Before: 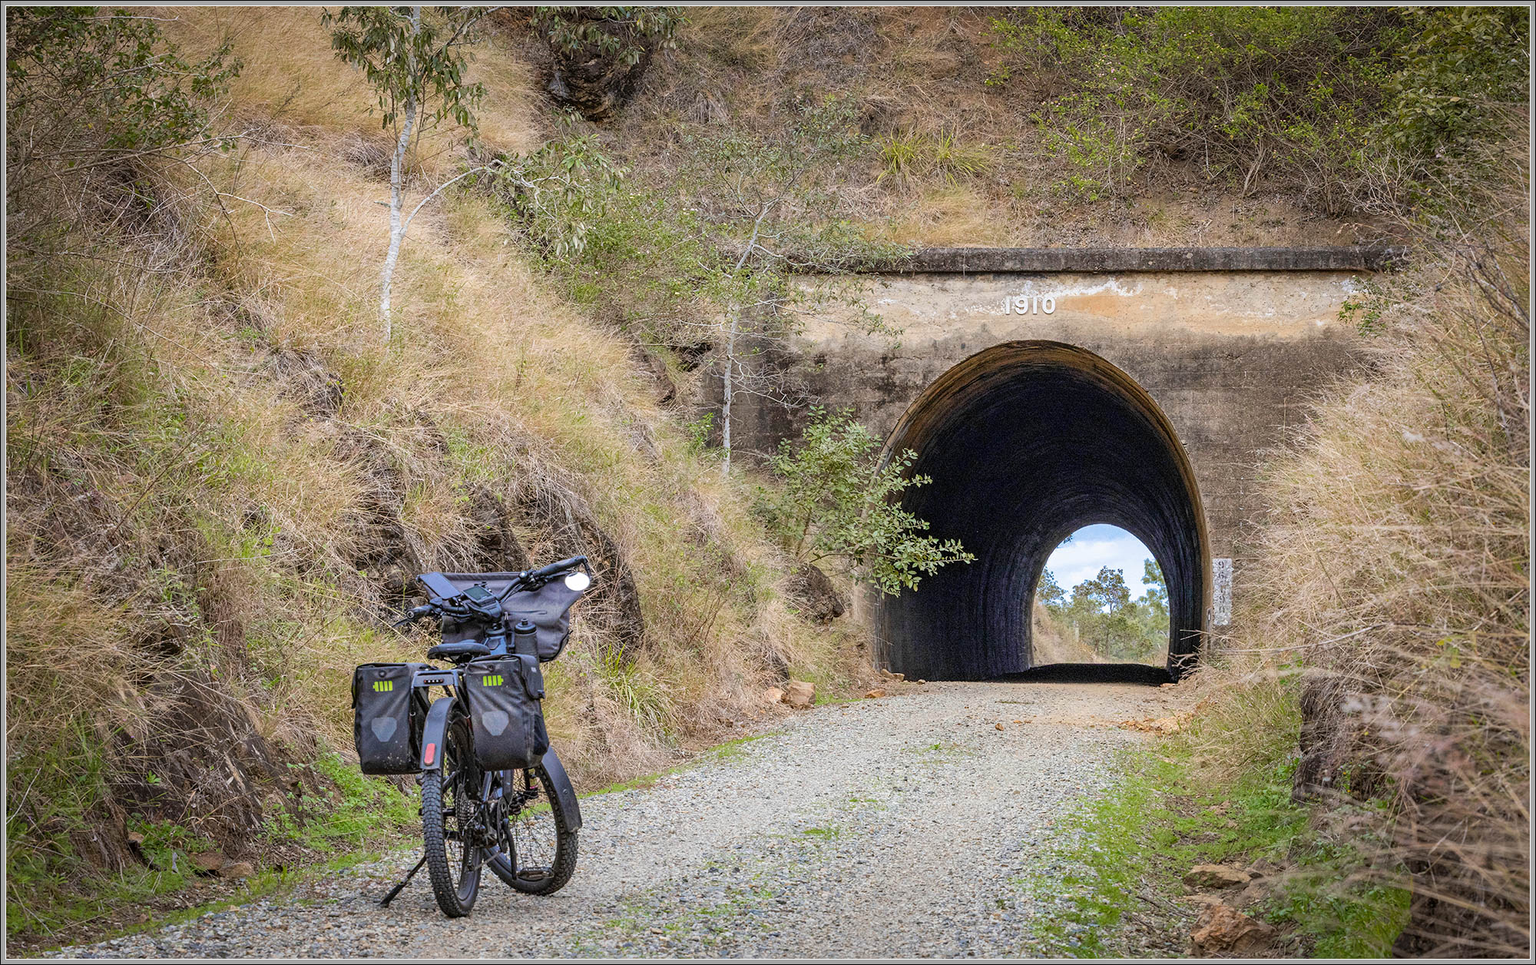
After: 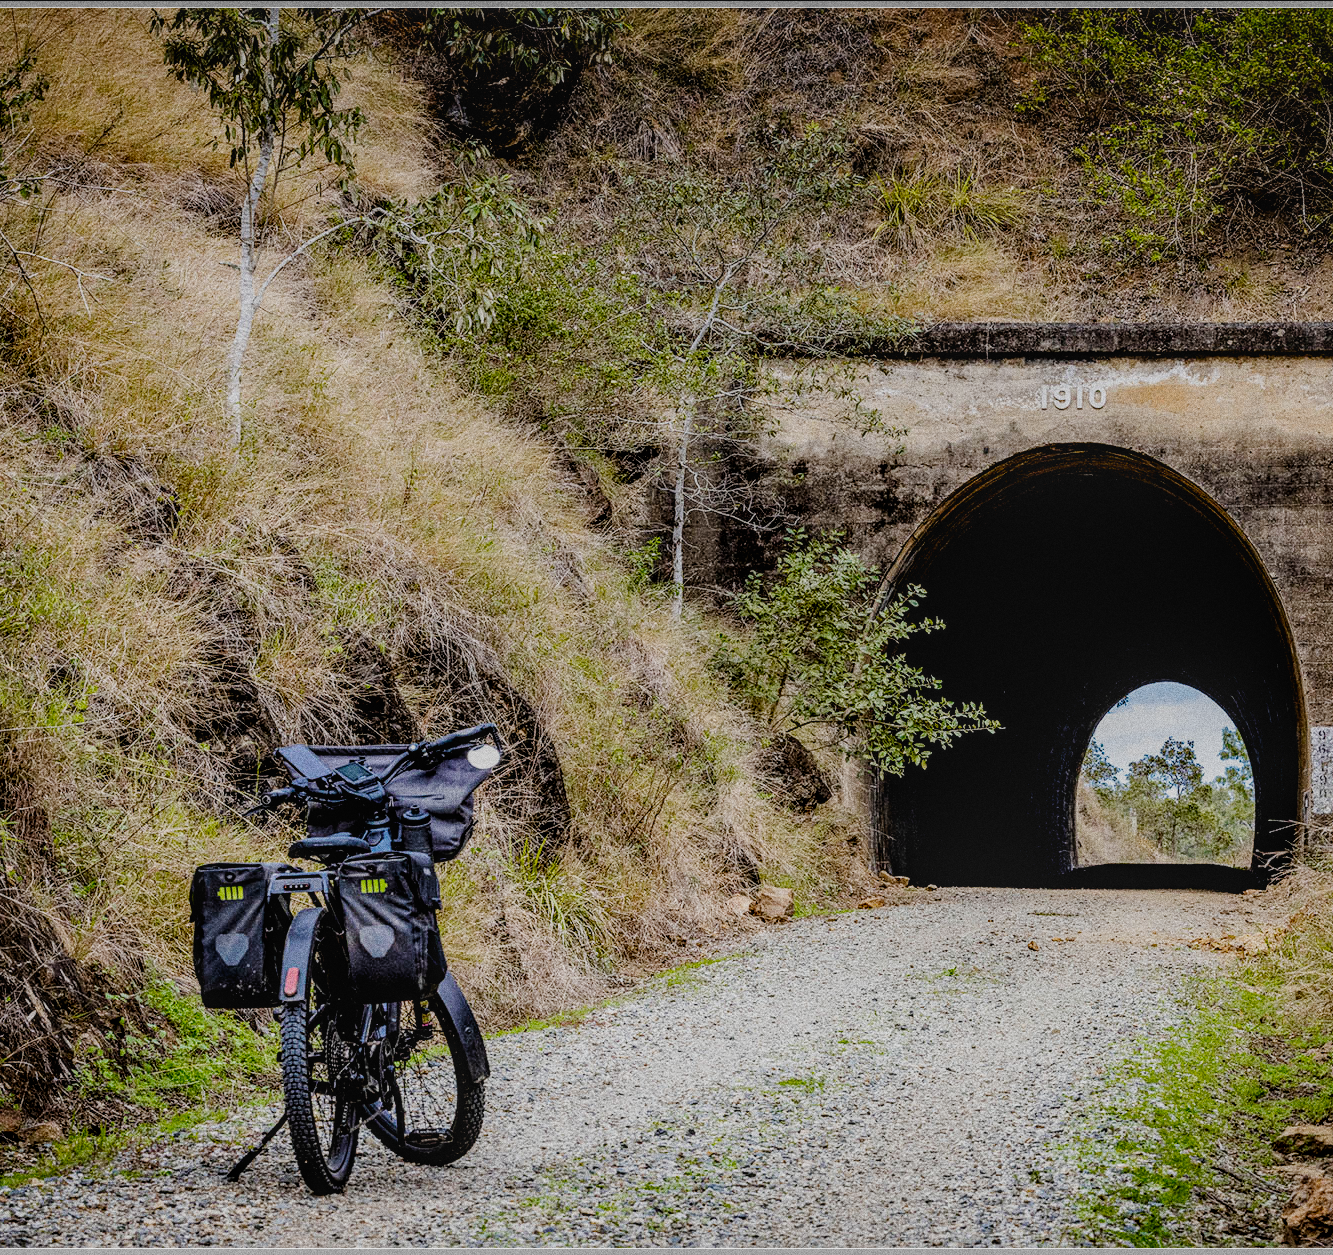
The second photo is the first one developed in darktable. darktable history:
local contrast: on, module defaults
crop and rotate: left 13.409%, right 19.924%
filmic rgb: black relative exposure -2.85 EV, white relative exposure 4.56 EV, hardness 1.77, contrast 1.25, preserve chrominance no, color science v5 (2021)
tone curve: curves: ch0 [(0, 0.032) (0.181, 0.152) (0.751, 0.762) (1, 1)], color space Lab, linked channels, preserve colors none
graduated density: rotation 5.63°, offset 76.9
grain: coarseness 0.09 ISO, strength 40%
levels: levels [0, 0.492, 0.984]
